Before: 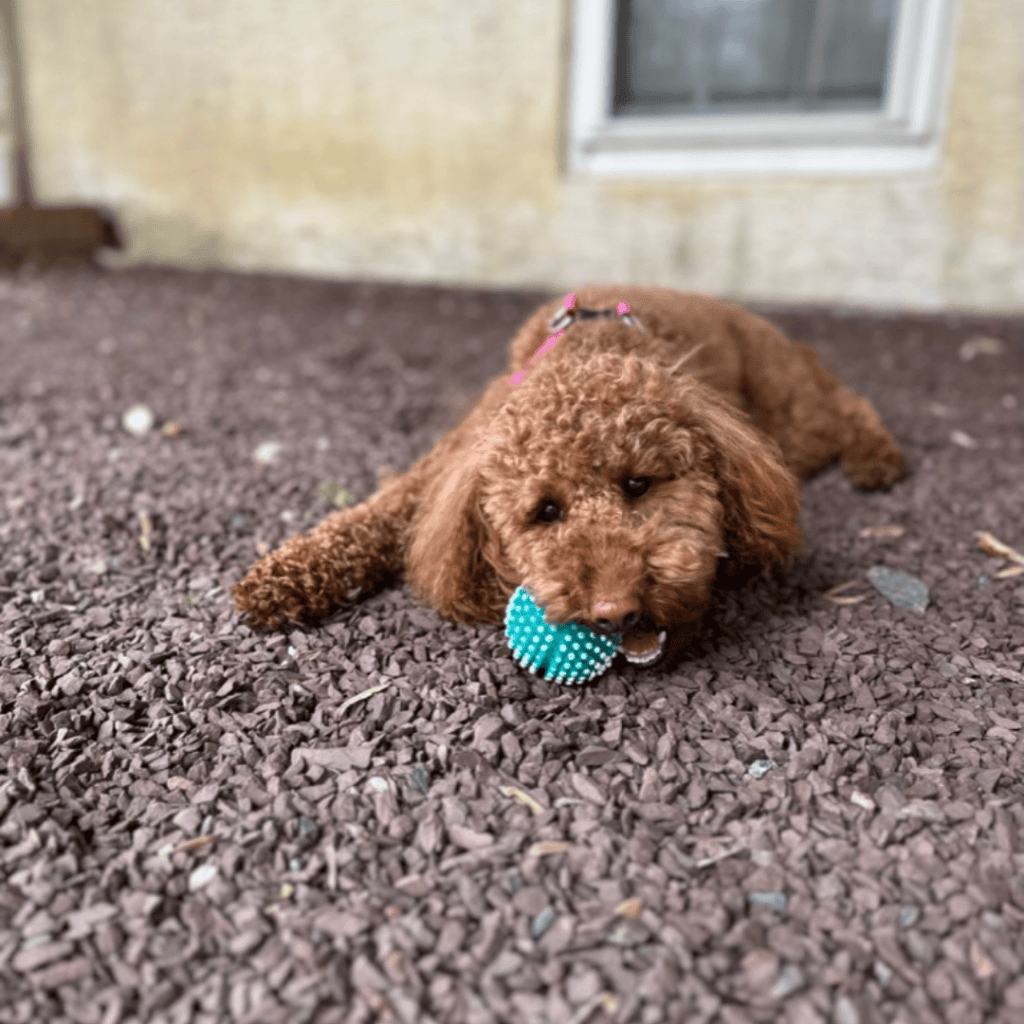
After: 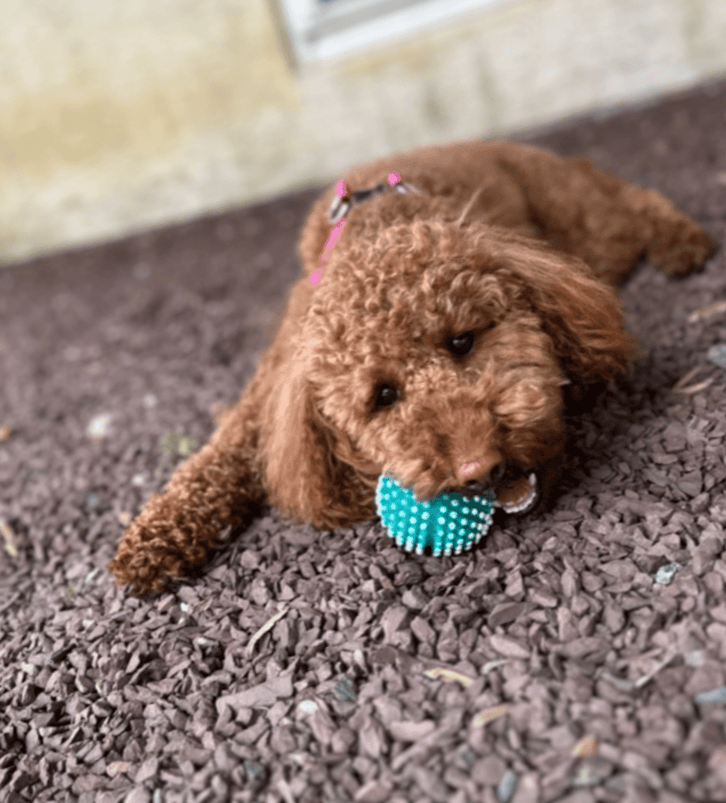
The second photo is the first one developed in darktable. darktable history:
crop and rotate: angle 18°, left 6.872%, right 3.708%, bottom 1.099%
